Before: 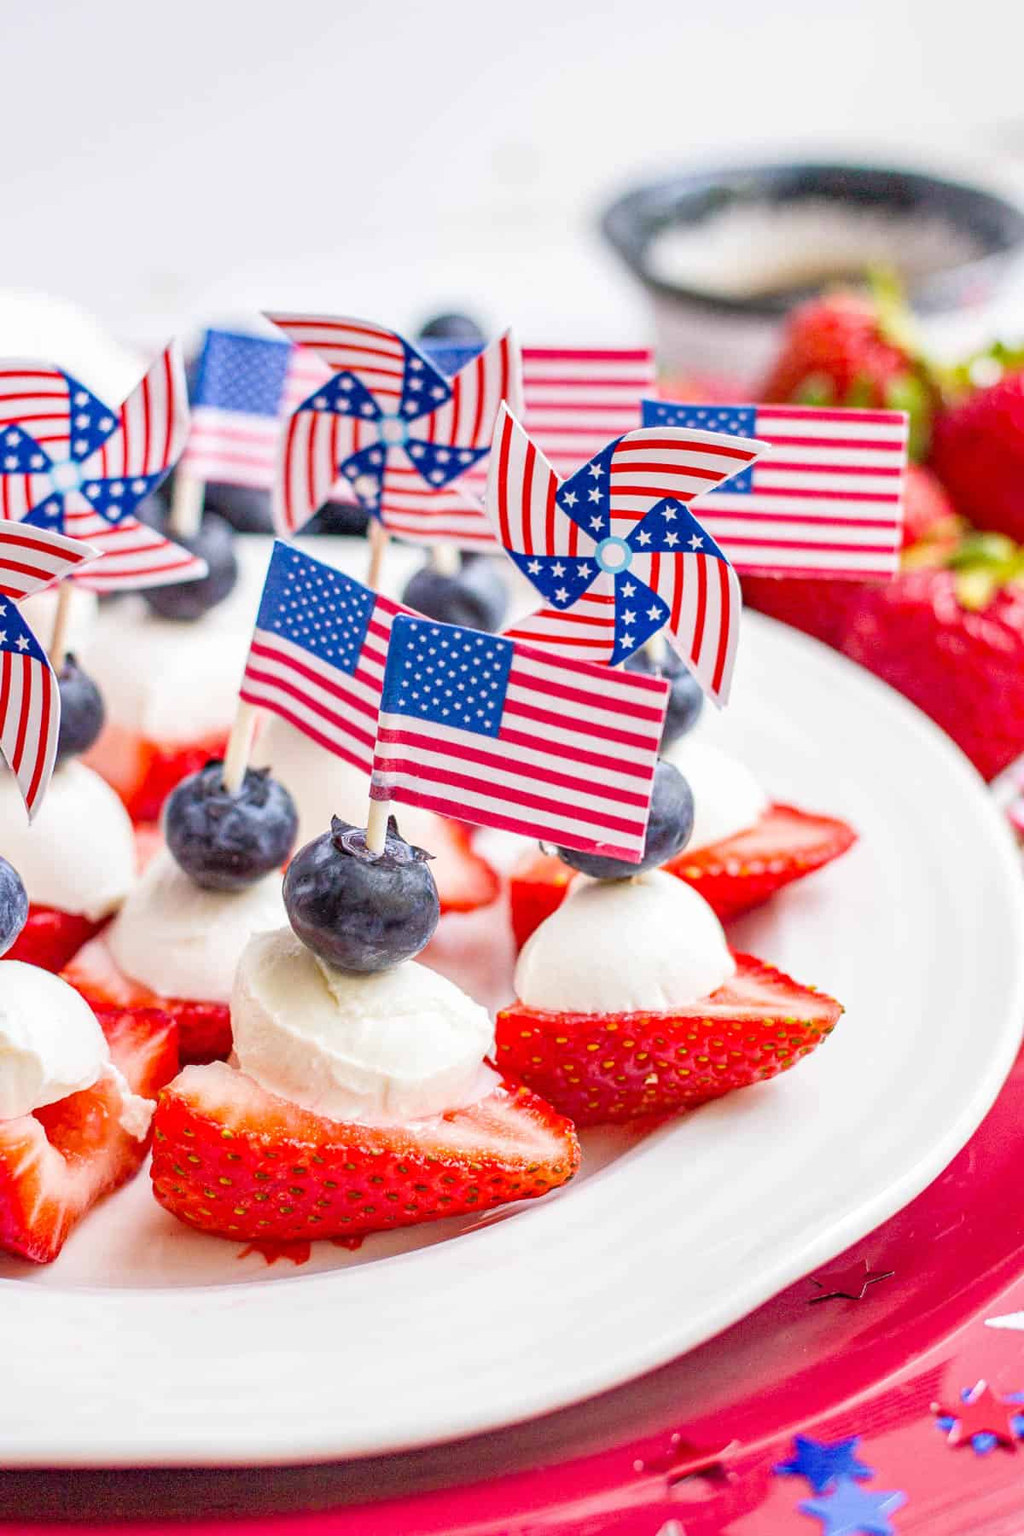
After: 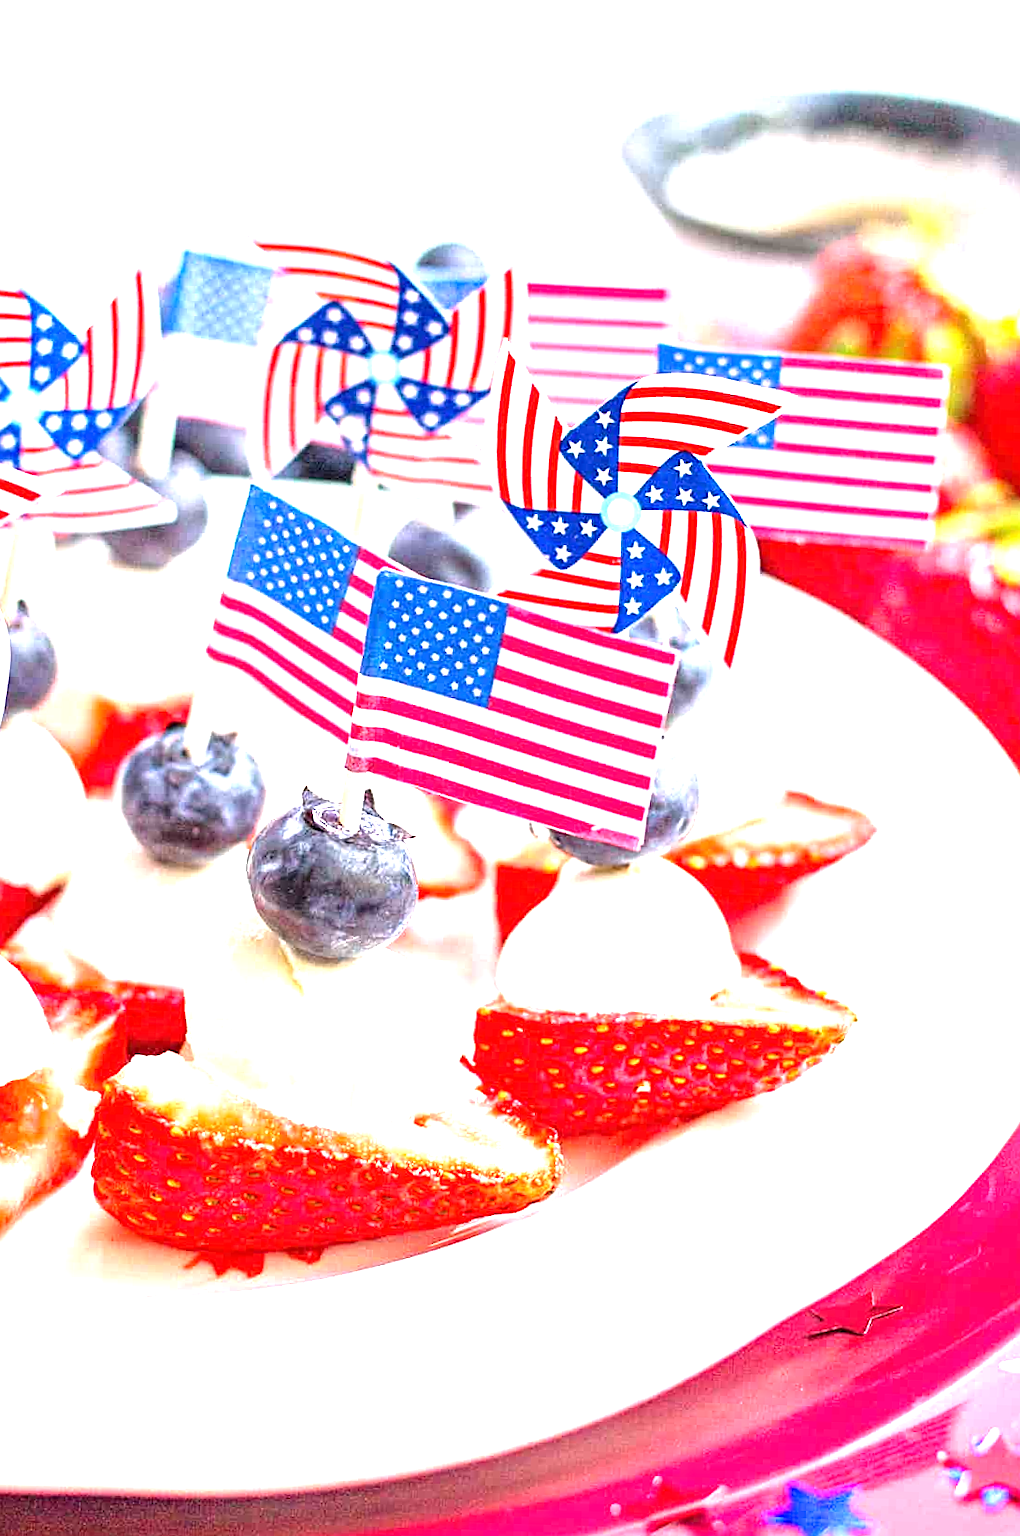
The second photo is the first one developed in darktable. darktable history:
exposure: black level correction 0, exposure 1.556 EV, compensate highlight preservation false
sharpen: amount 0.497
crop and rotate: angle -1.88°, left 3.124%, top 3.803%, right 1.397%, bottom 0.451%
